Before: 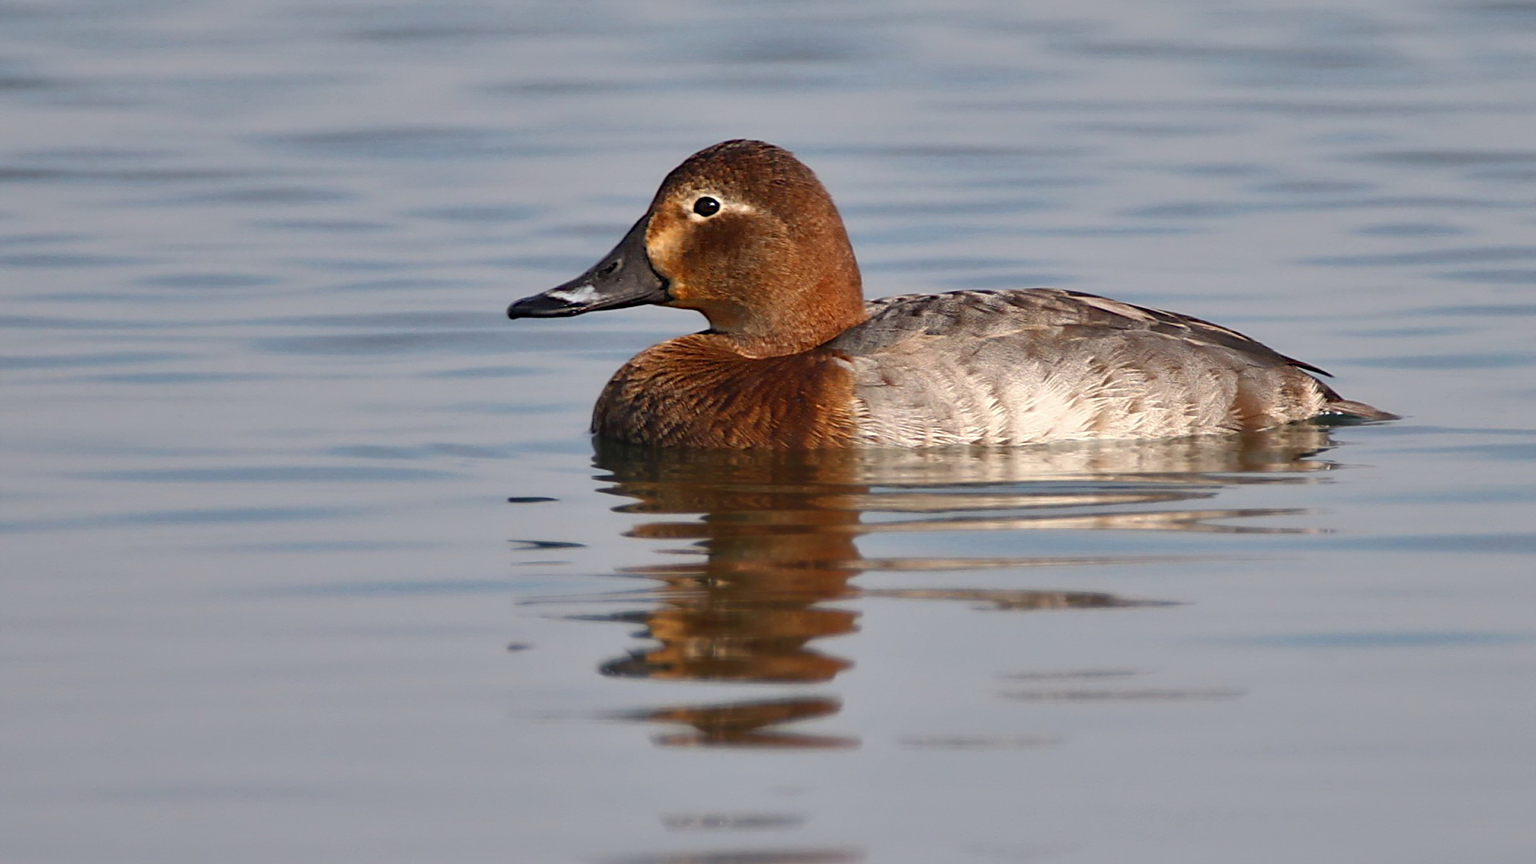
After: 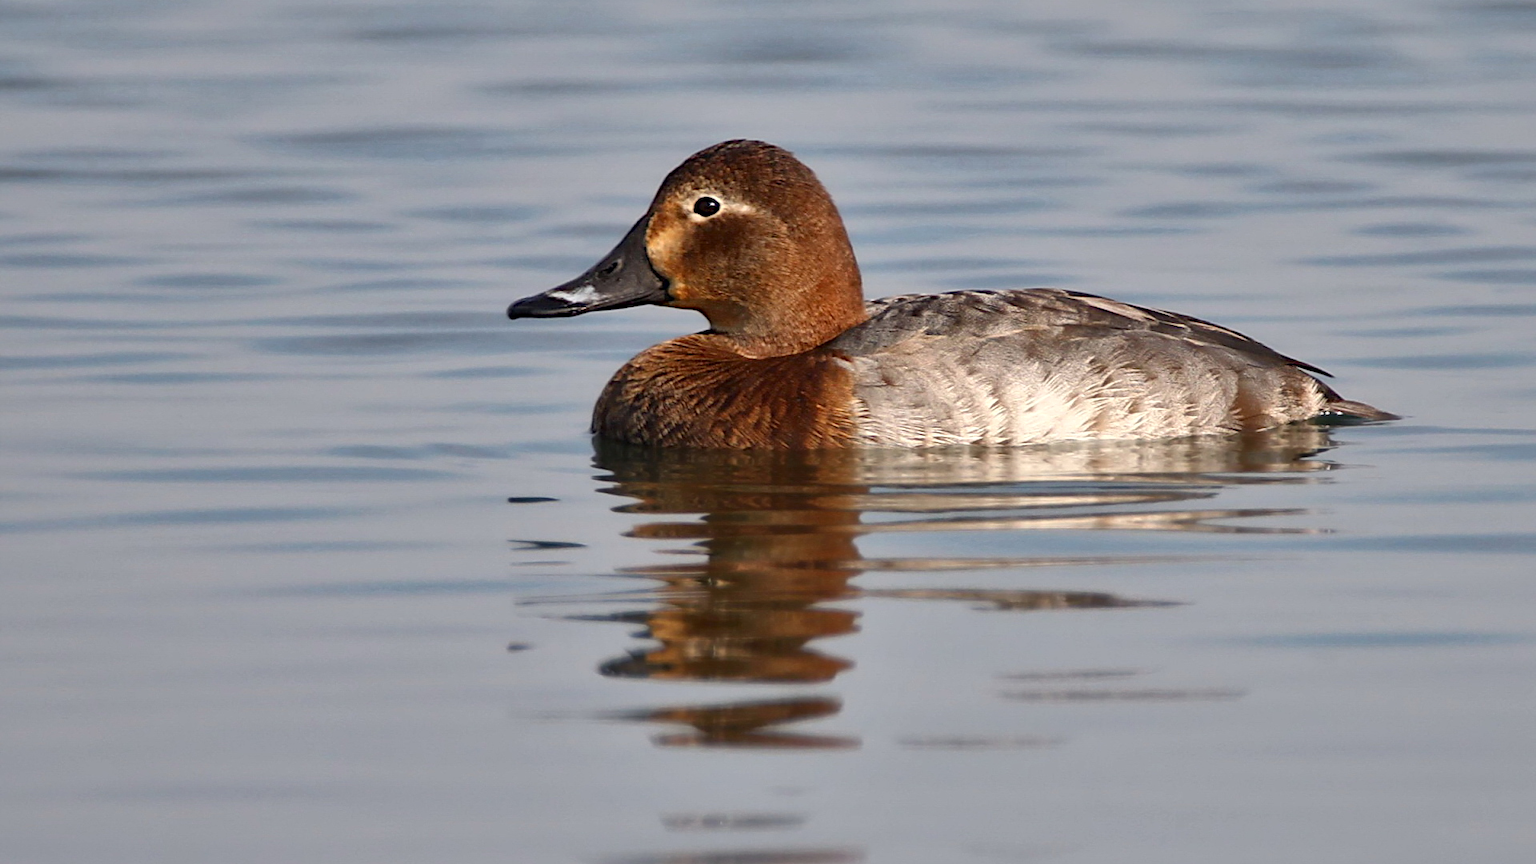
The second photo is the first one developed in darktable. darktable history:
local contrast: mode bilateral grid, contrast 20, coarseness 50, detail 130%, midtone range 0.2
tone equalizer: on, module defaults
